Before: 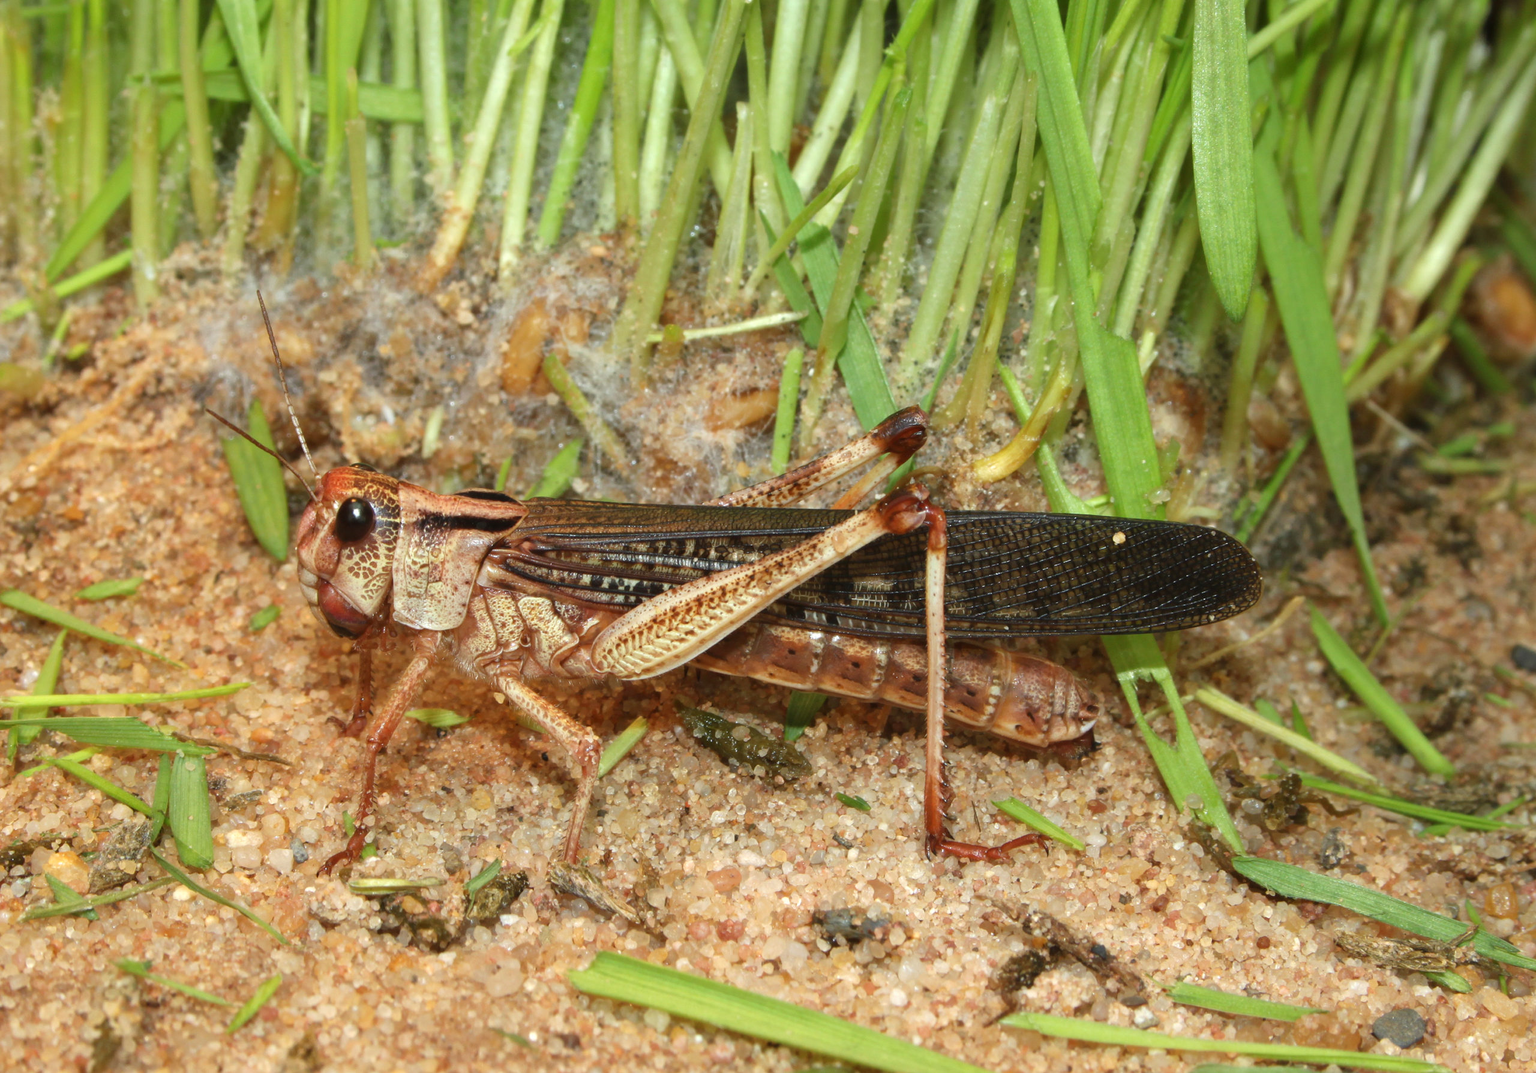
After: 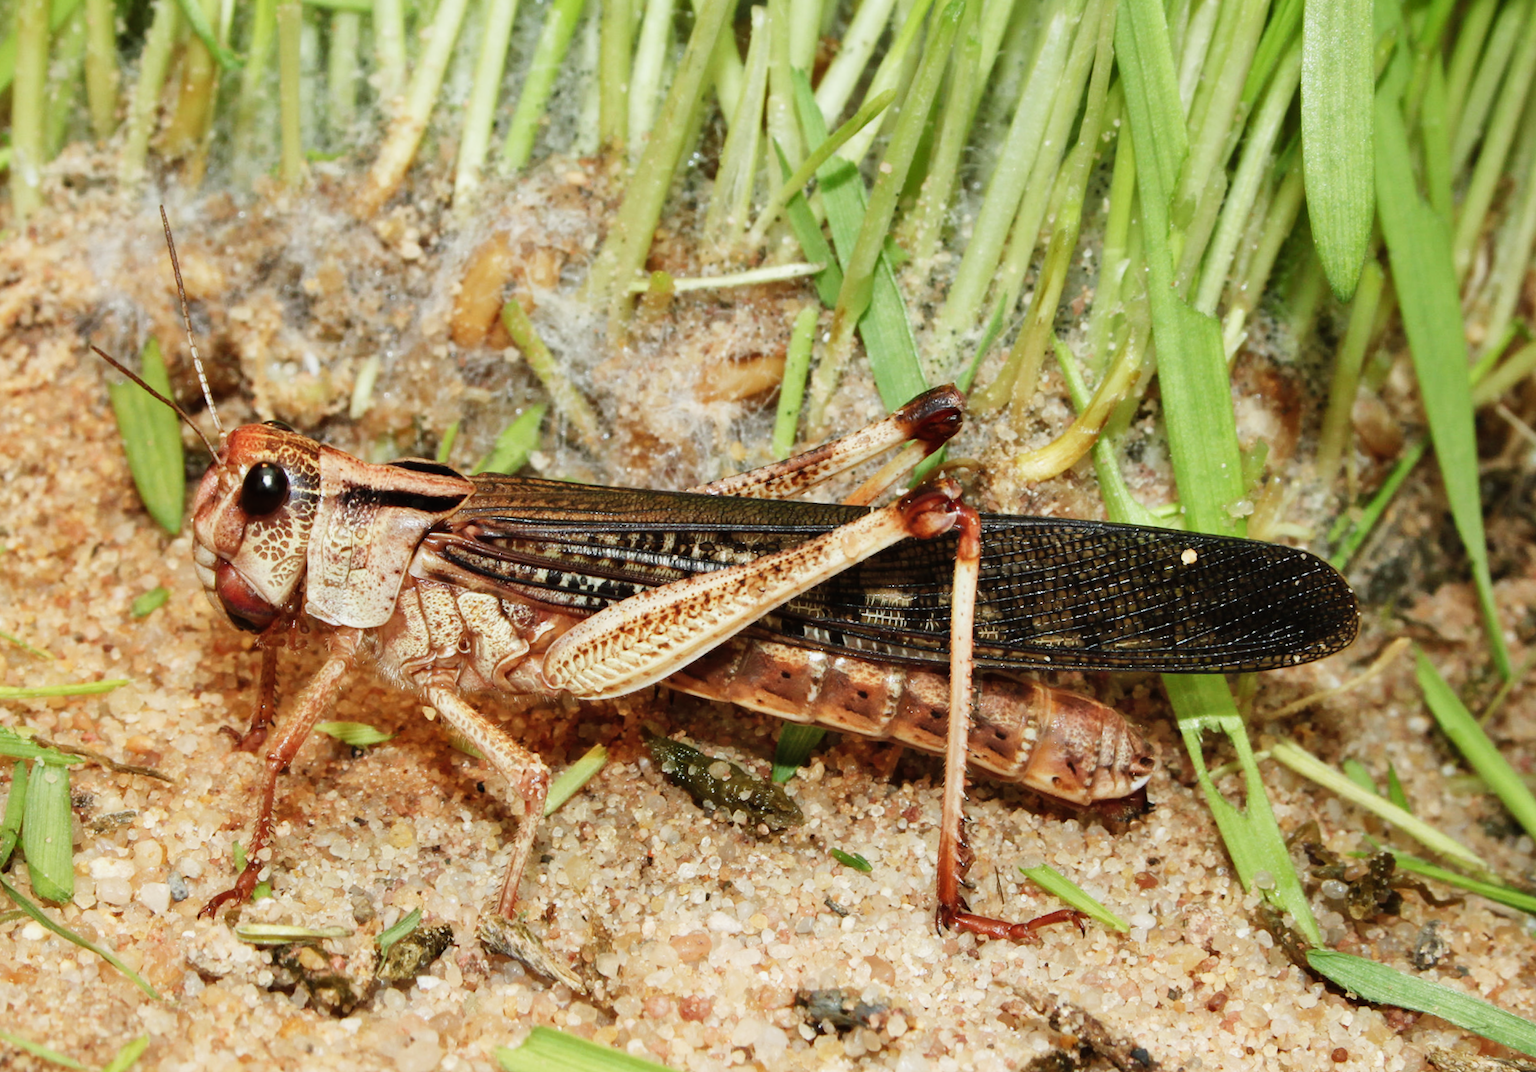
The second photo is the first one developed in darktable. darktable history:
white balance: emerald 1
shadows and highlights: radius 110.86, shadows 51.09, white point adjustment 9.16, highlights -4.17, highlights color adjustment 32.2%, soften with gaussian
rotate and perspective: rotation -0.45°, automatic cropping original format, crop left 0.008, crop right 0.992, crop top 0.012, crop bottom 0.988
crop and rotate: angle -3.27°, left 5.211%, top 5.211%, right 4.607%, bottom 4.607%
sigmoid: skew -0.2, preserve hue 0%, red attenuation 0.1, red rotation 0.035, green attenuation 0.1, green rotation -0.017, blue attenuation 0.15, blue rotation -0.052, base primaries Rec2020
